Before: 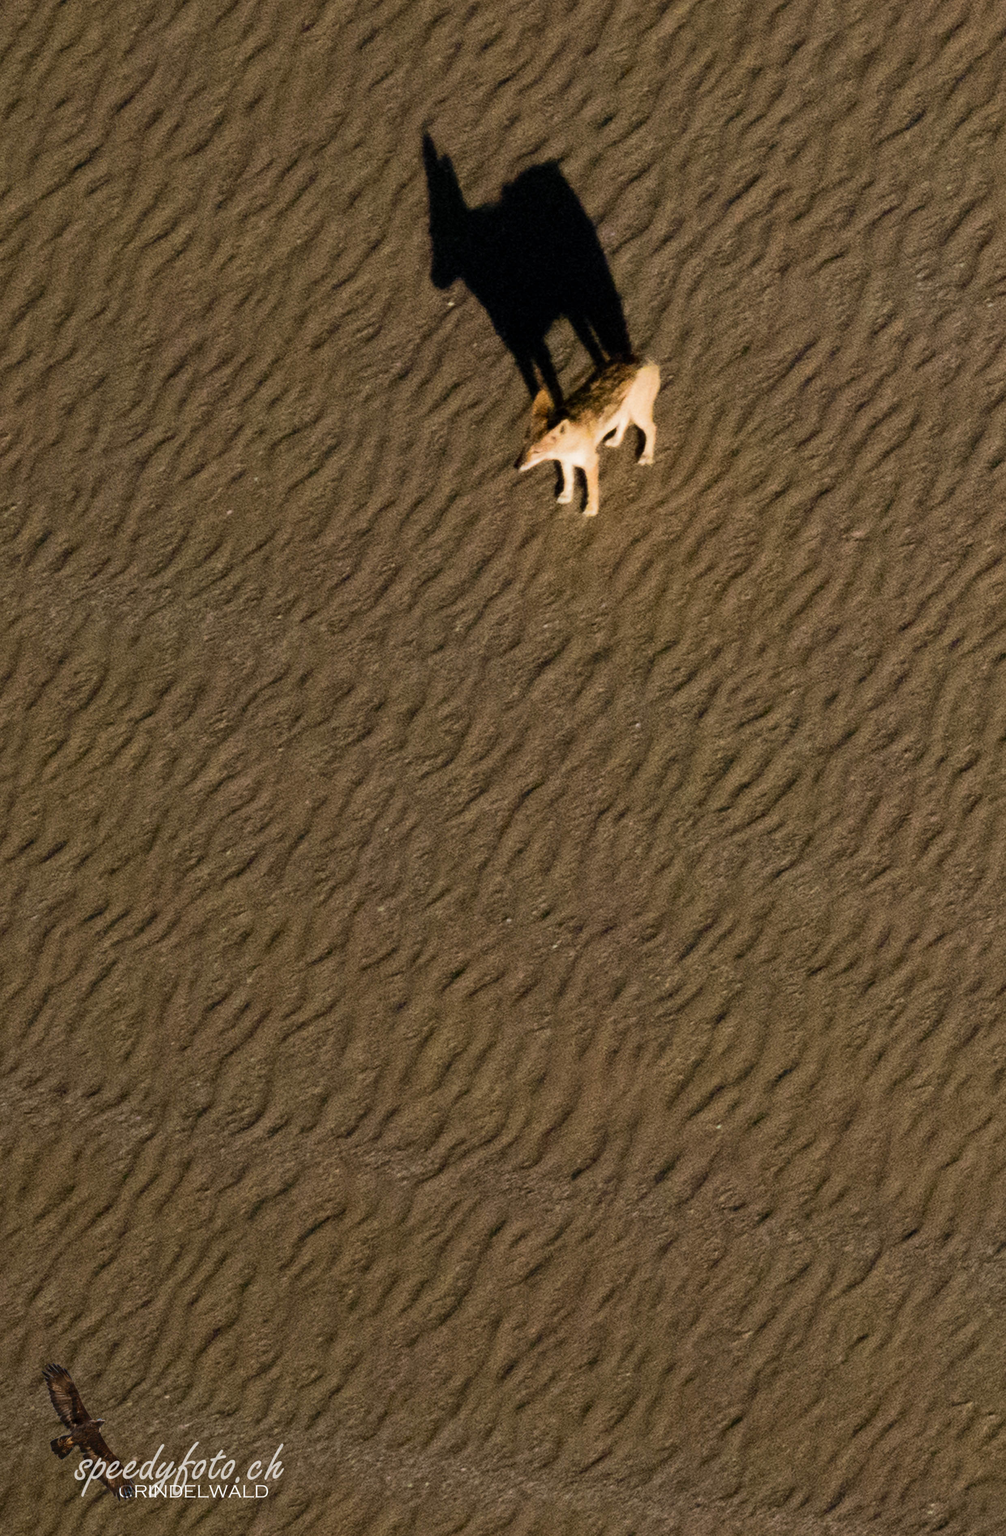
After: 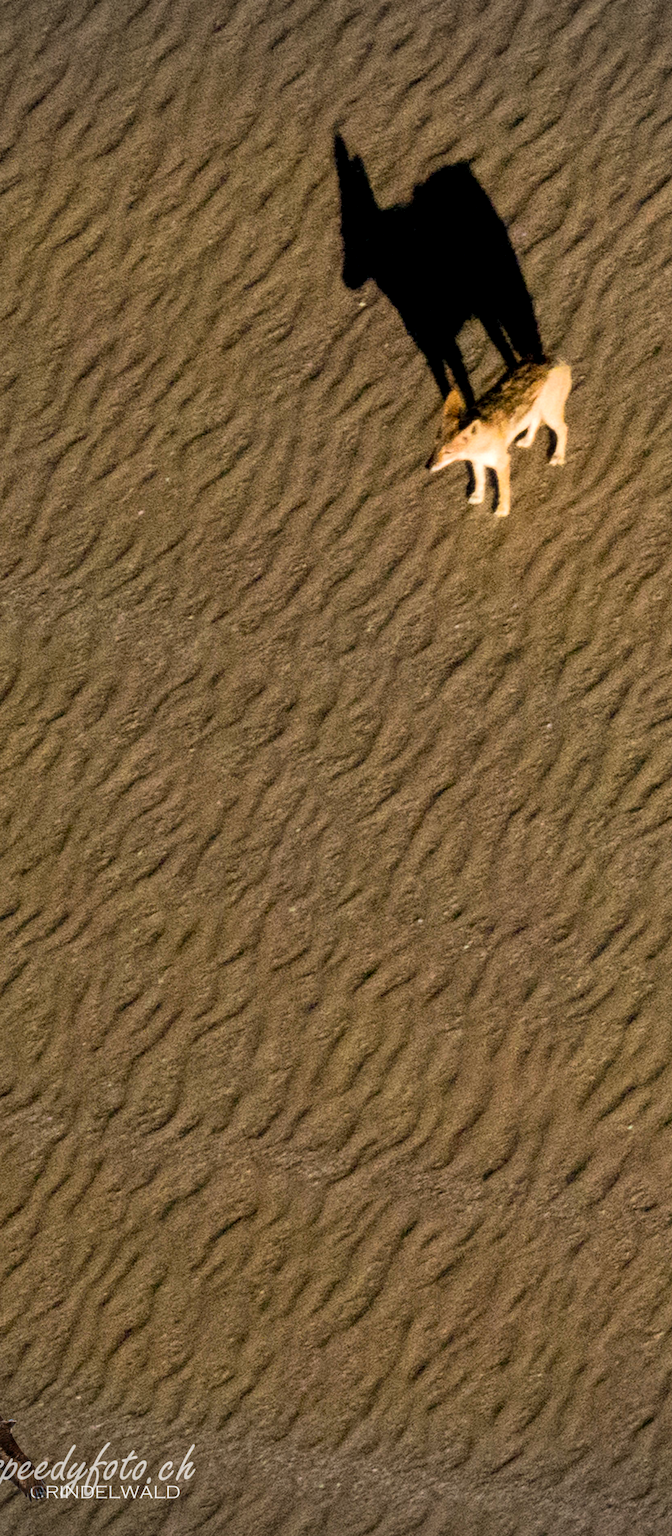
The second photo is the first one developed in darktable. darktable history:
crop and rotate: left 8.843%, right 24.276%
contrast brightness saturation: brightness 0.086, saturation 0.191
tone equalizer: on, module defaults
vignetting: fall-off start 97.18%, brightness -0.471, width/height ratio 1.179
local contrast: on, module defaults
exposure: black level correction 0.003, exposure 0.149 EV, compensate highlight preservation false
